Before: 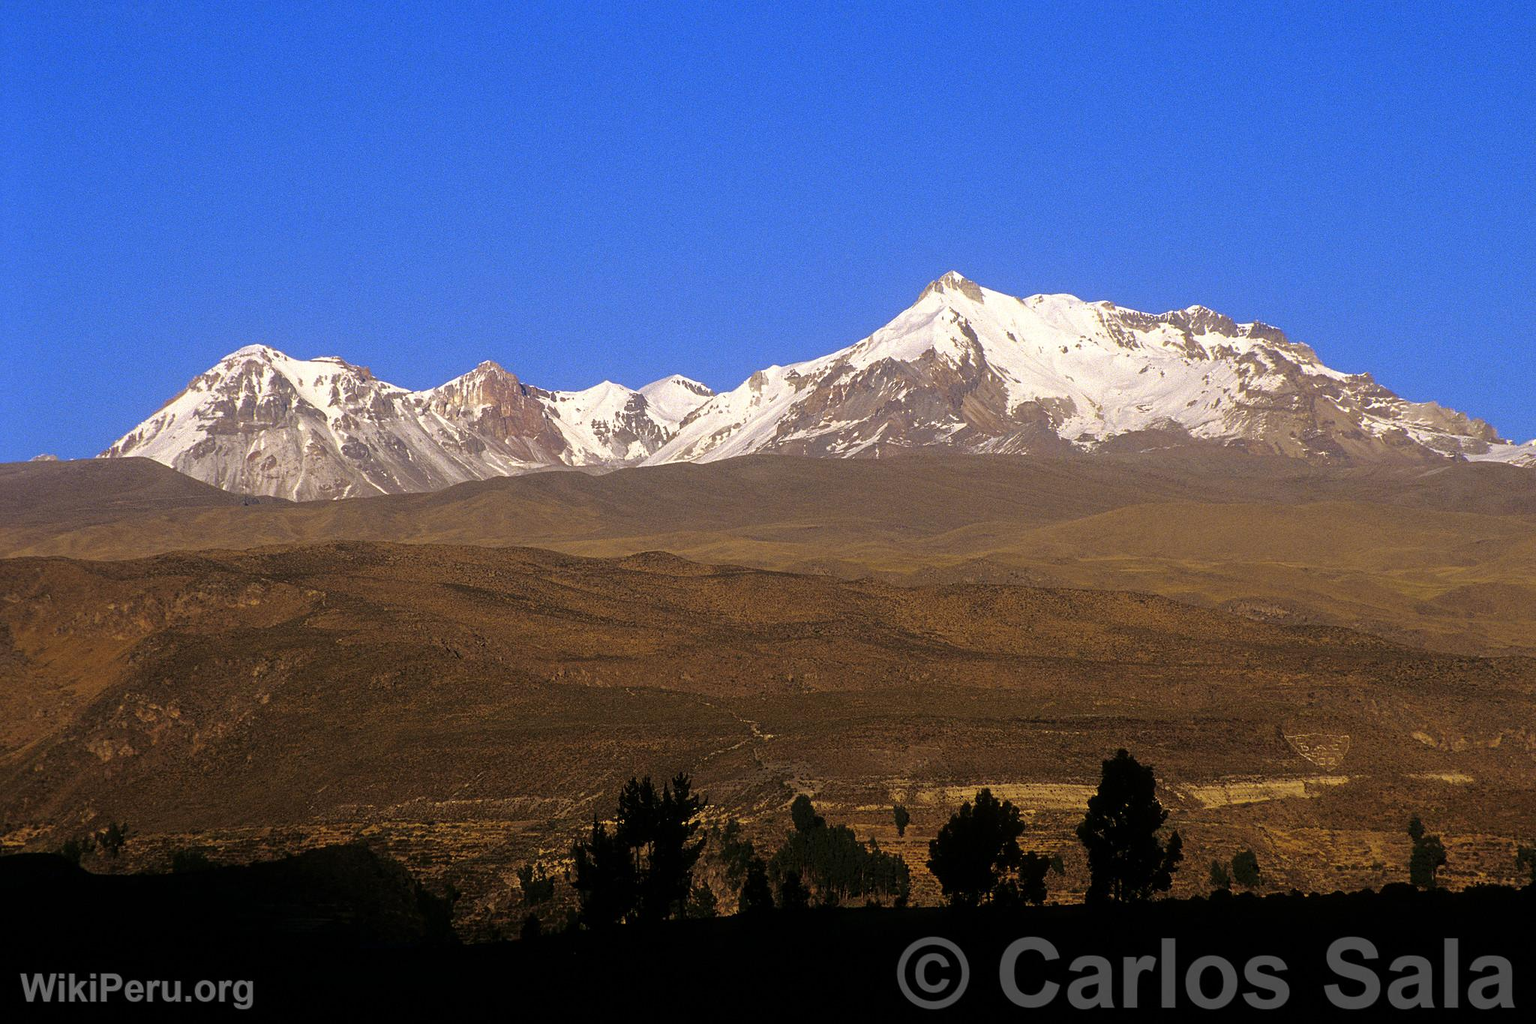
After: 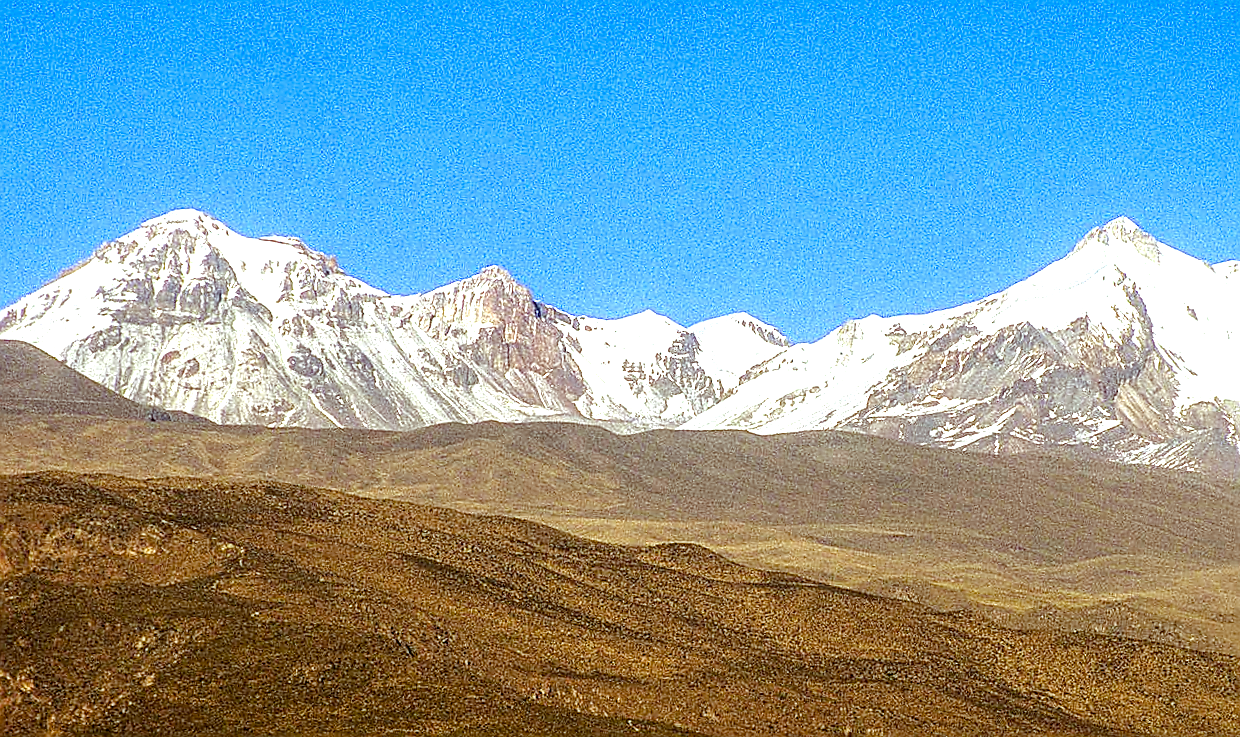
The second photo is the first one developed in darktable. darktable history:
sharpen: radius 1.411, amount 1.25, threshold 0.755
exposure: black level correction 0, exposure 1.001 EV, compensate highlight preservation false
color balance rgb: power › hue 60.23°, highlights gain › chroma 4.115%, highlights gain › hue 202.83°, linear chroma grading › global chroma 14.386%, perceptual saturation grading › global saturation 25.059%, perceptual saturation grading › highlights -50.487%, perceptual saturation grading › shadows 31.202%, perceptual brilliance grading › global brilliance 2.788%, perceptual brilliance grading › highlights -2.975%, perceptual brilliance grading › shadows 3.547%
crop and rotate: angle -6.5°, left 2.162%, top 6.738%, right 27.352%, bottom 30.439%
local contrast: highlights 60%, shadows 59%, detail 160%
